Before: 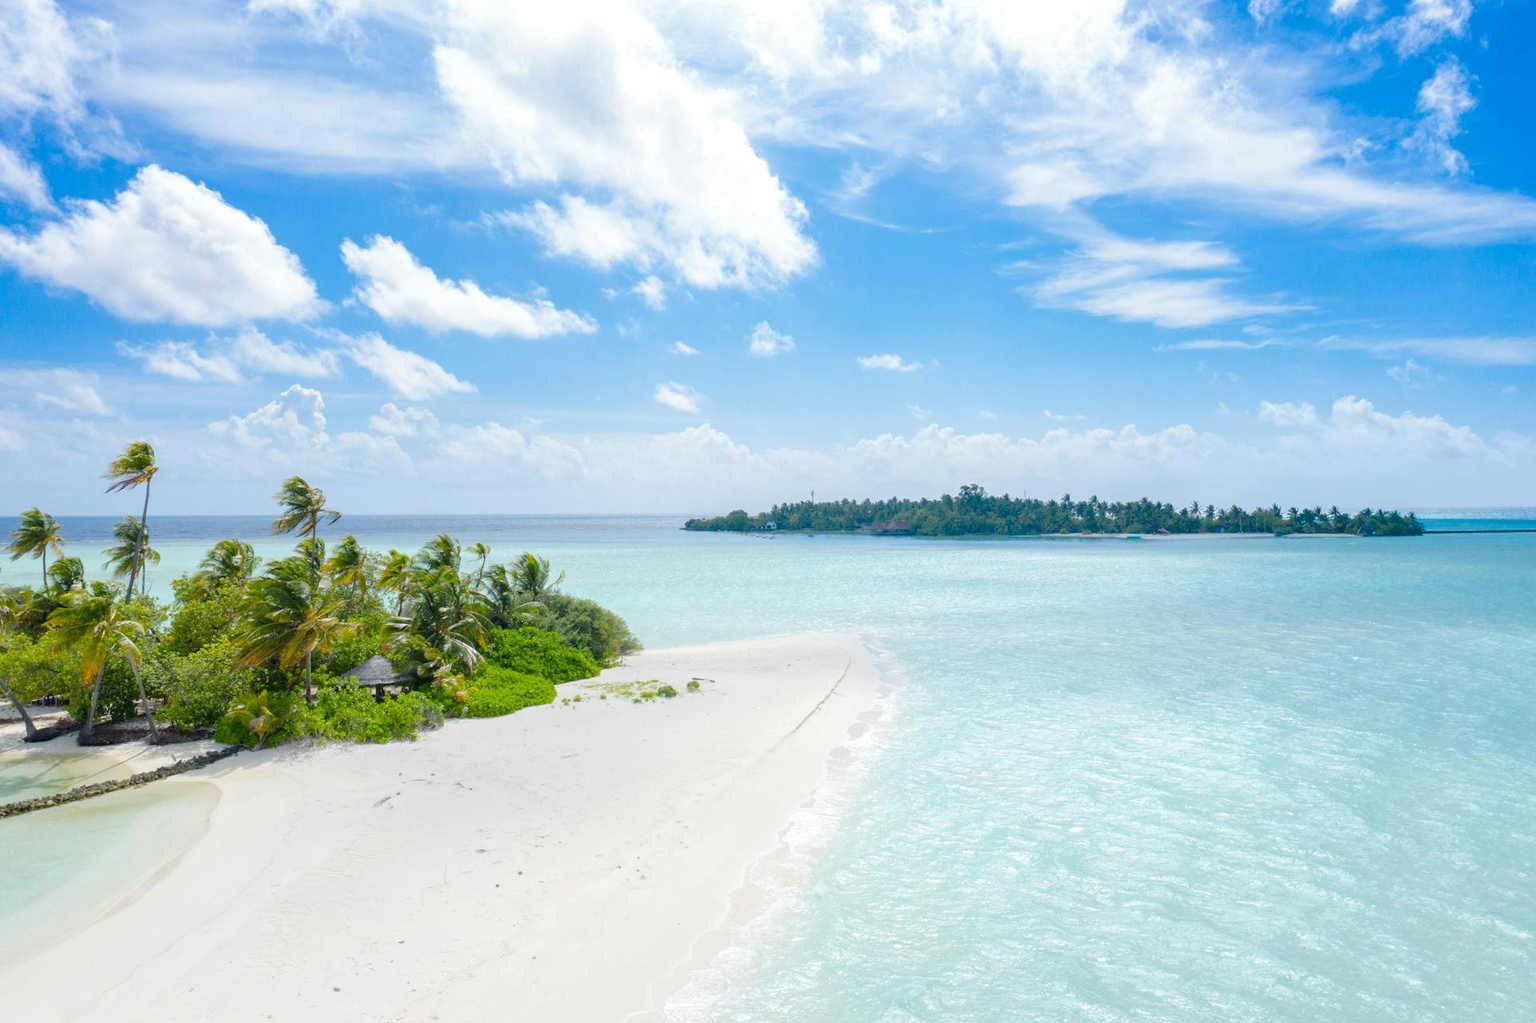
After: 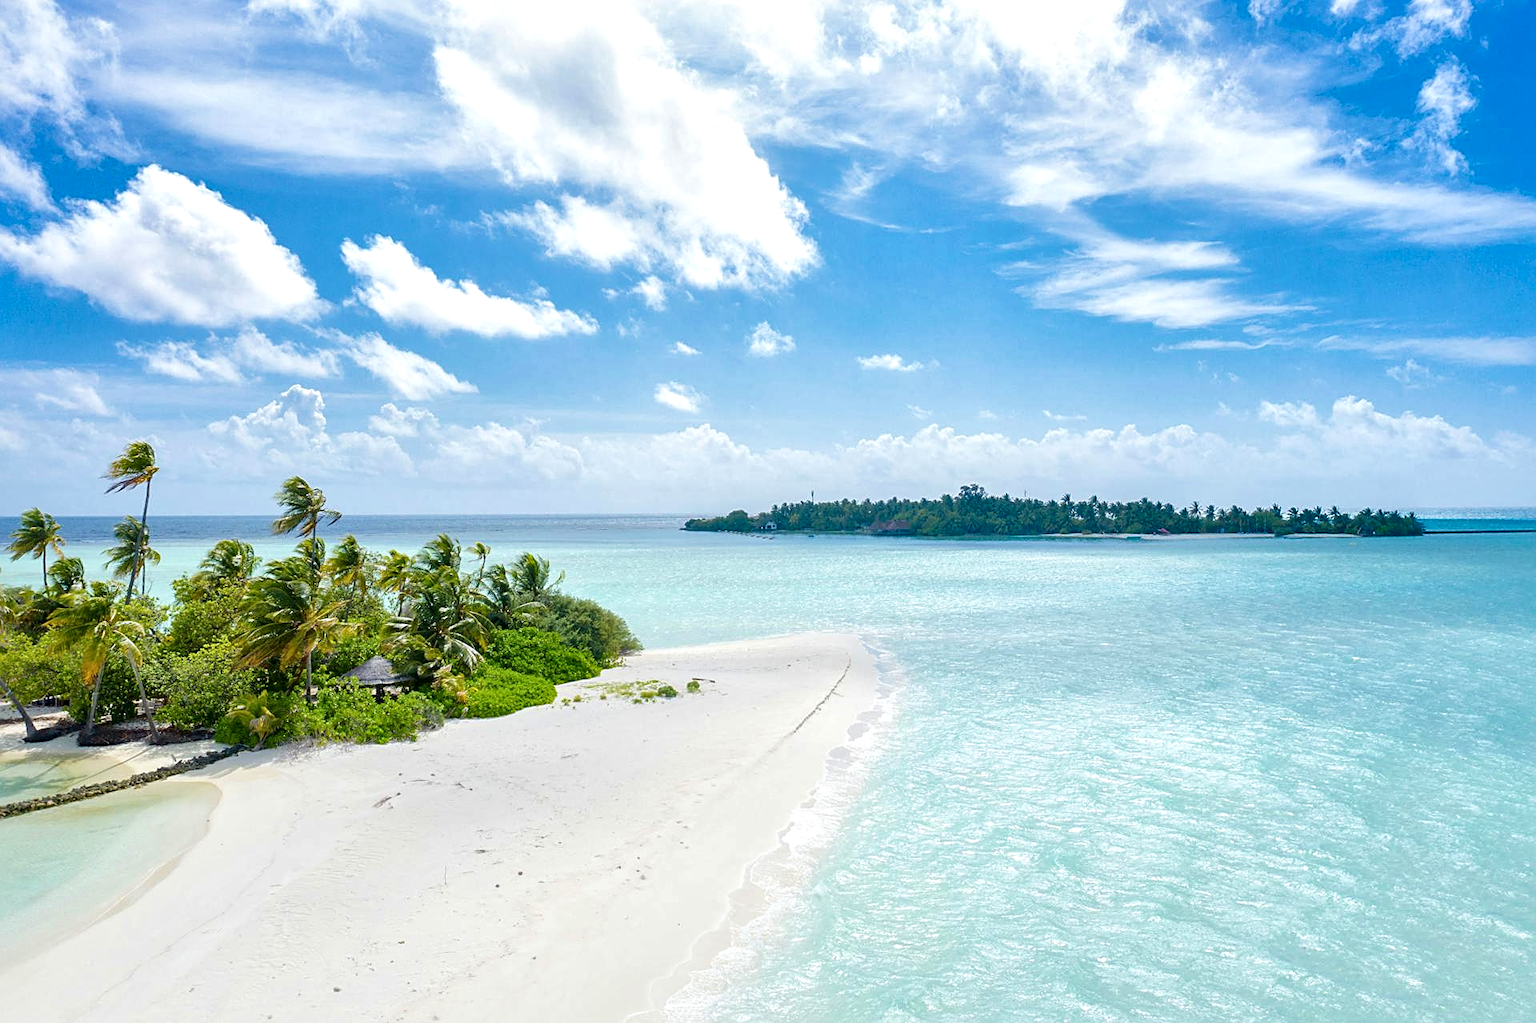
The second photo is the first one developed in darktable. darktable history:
local contrast: mode bilateral grid, contrast 26, coarseness 59, detail 151%, midtone range 0.2
sharpen: amount 0.494
velvia: on, module defaults
